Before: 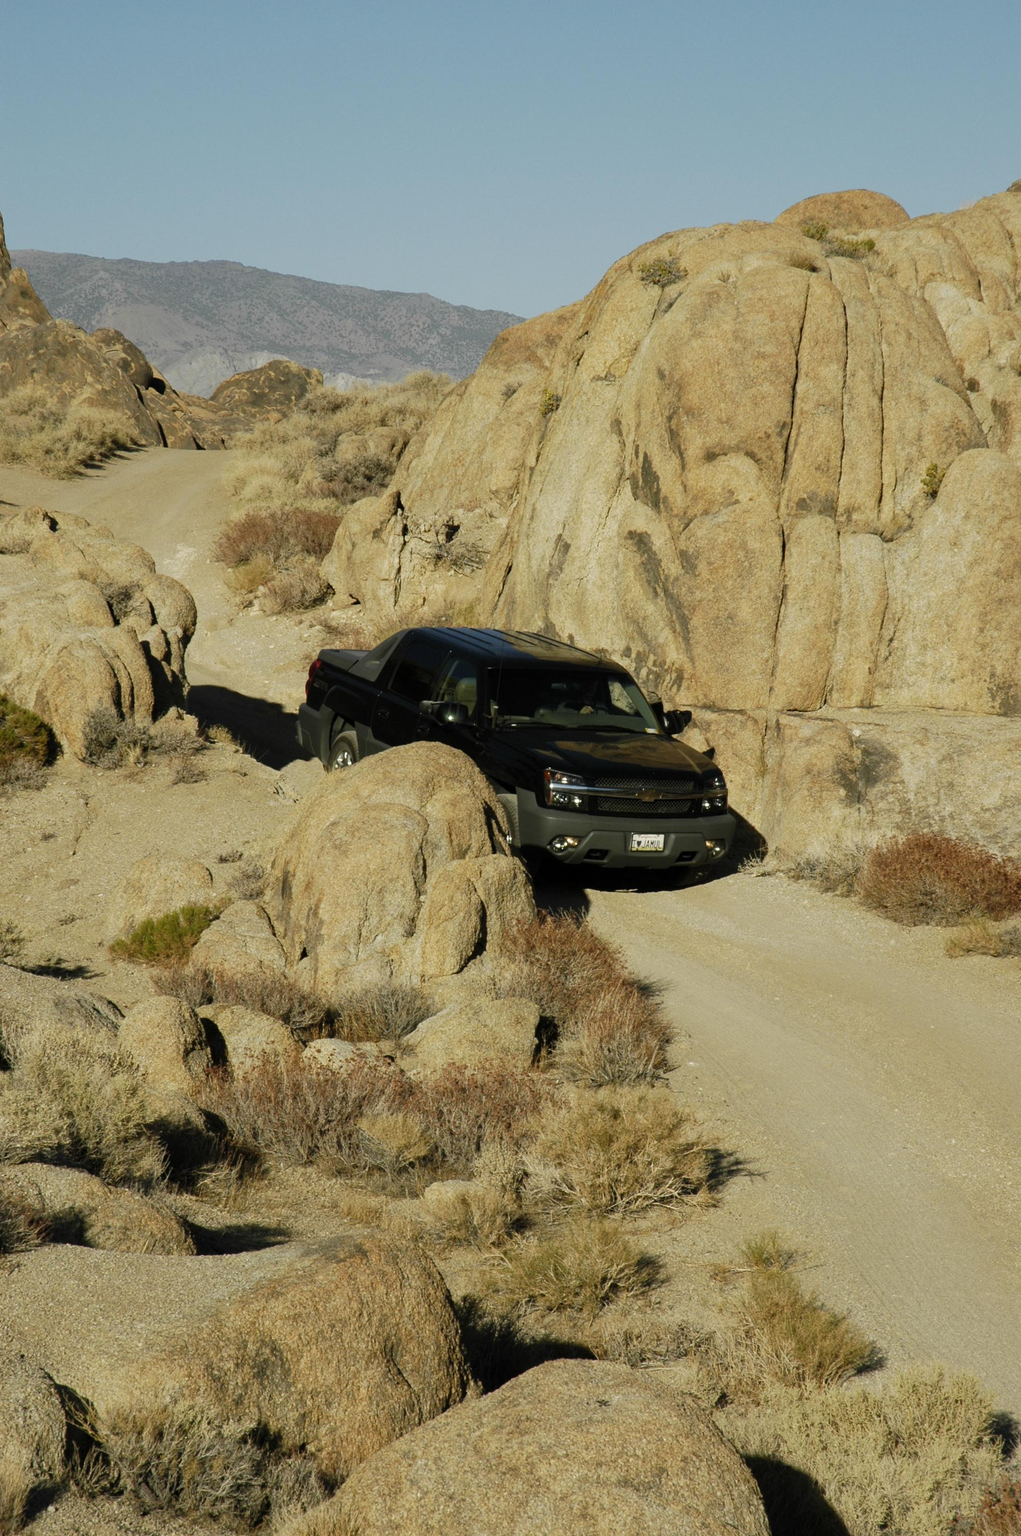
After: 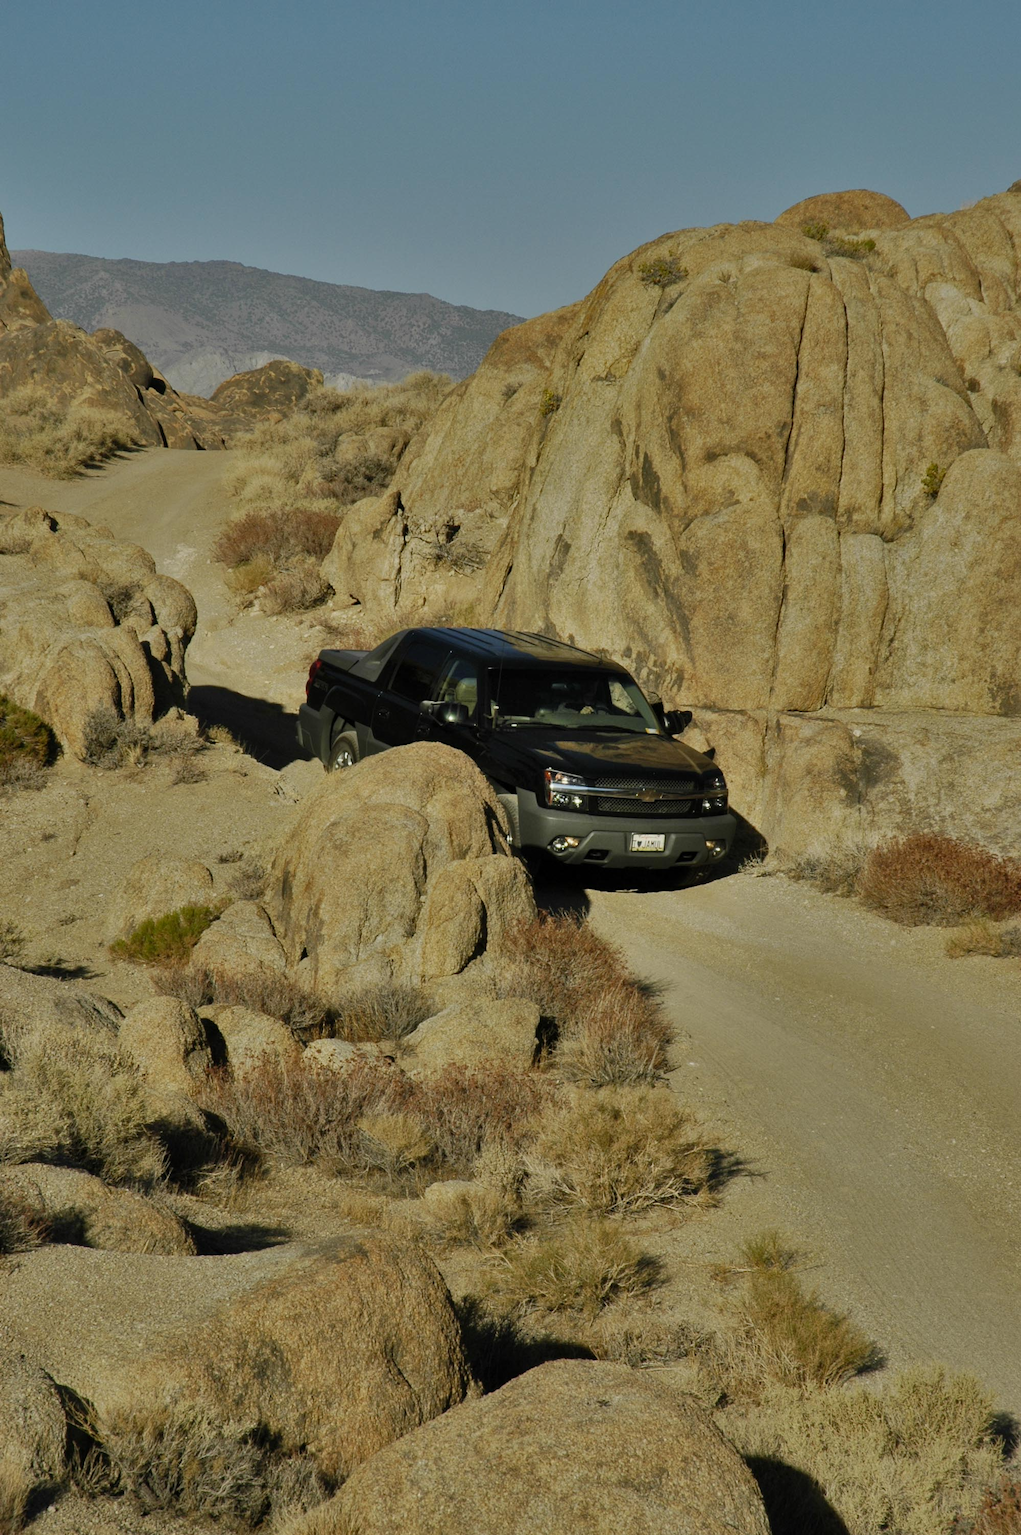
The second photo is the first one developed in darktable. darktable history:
shadows and highlights: shadows 82.54, white point adjustment -9.22, highlights -61.38, soften with gaussian
